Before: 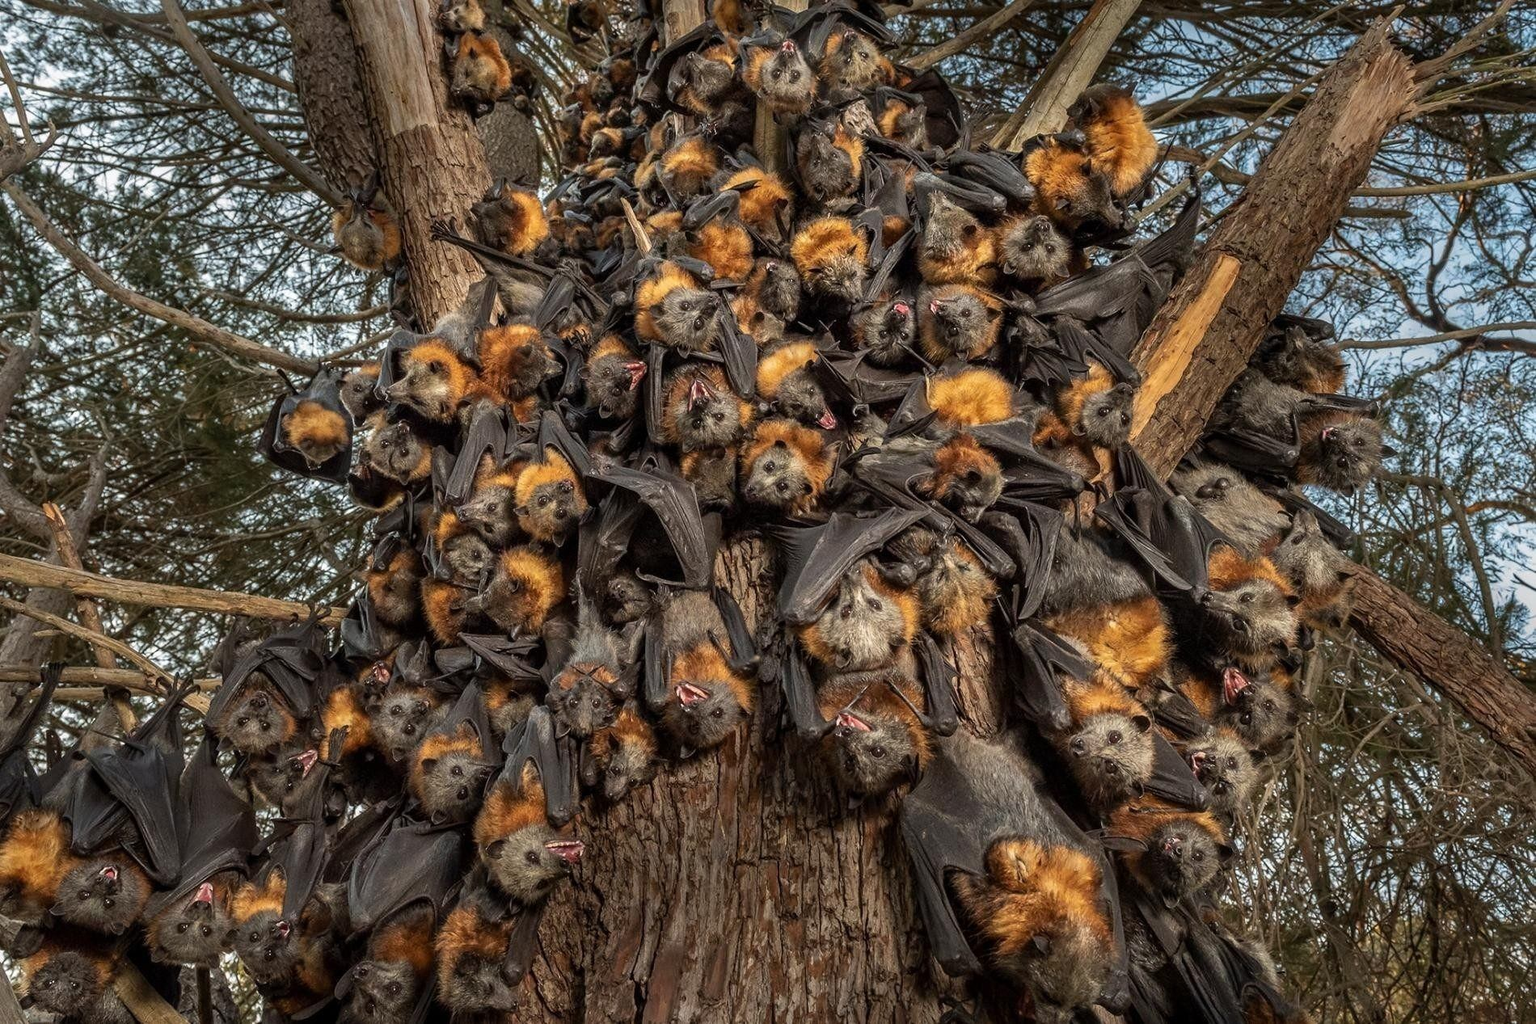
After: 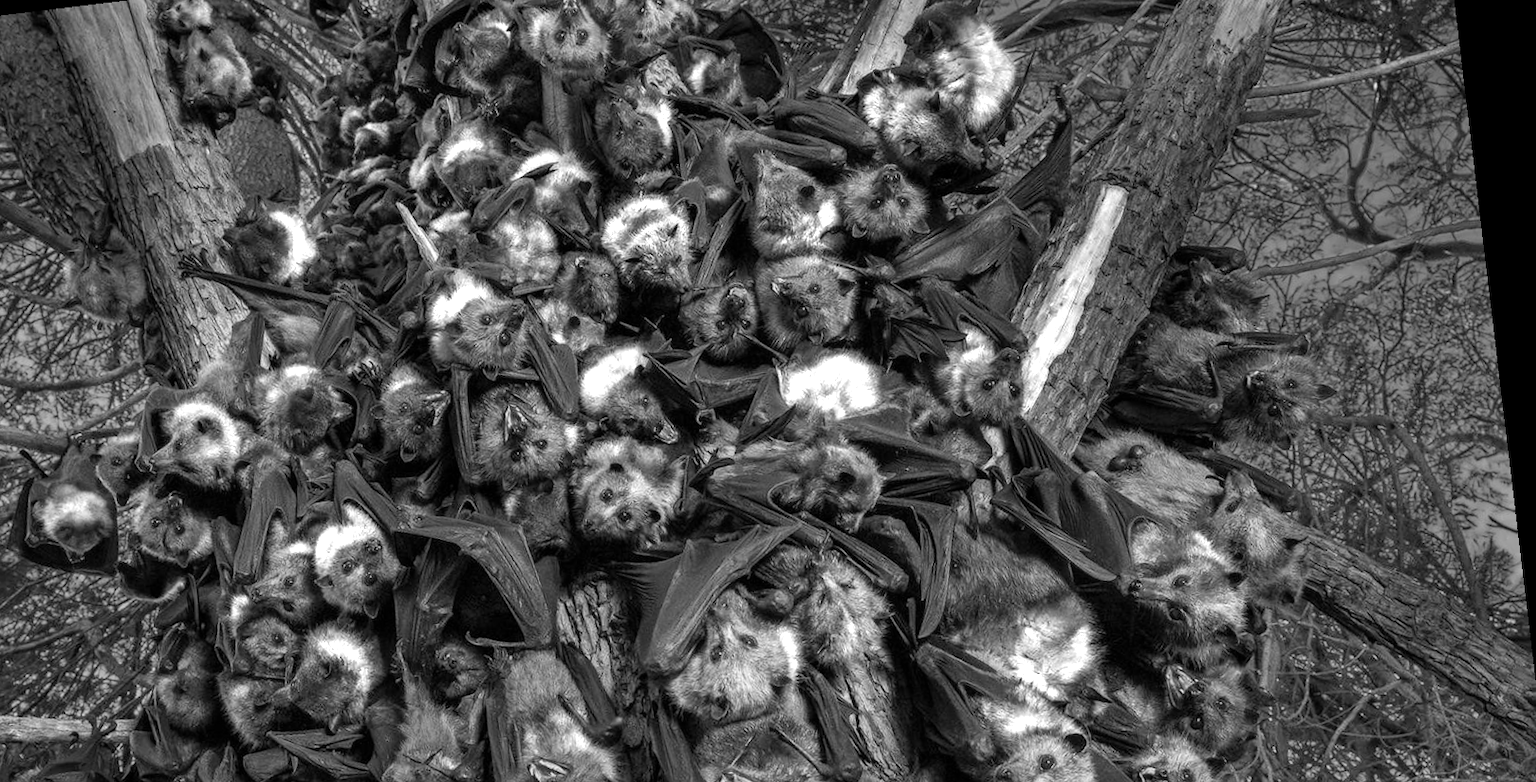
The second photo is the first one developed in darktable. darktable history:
color zones: curves: ch0 [(0, 0.554) (0.146, 0.662) (0.293, 0.86) (0.503, 0.774) (0.637, 0.106) (0.74, 0.072) (0.866, 0.488) (0.998, 0.569)]; ch1 [(0, 0) (0.143, 0) (0.286, 0) (0.429, 0) (0.571, 0) (0.714, 0) (0.857, 0)]
white balance: red 0.931, blue 1.11
rotate and perspective: rotation -6.83°, automatic cropping off
crop: left 18.38%, top 11.092%, right 2.134%, bottom 33.217%
